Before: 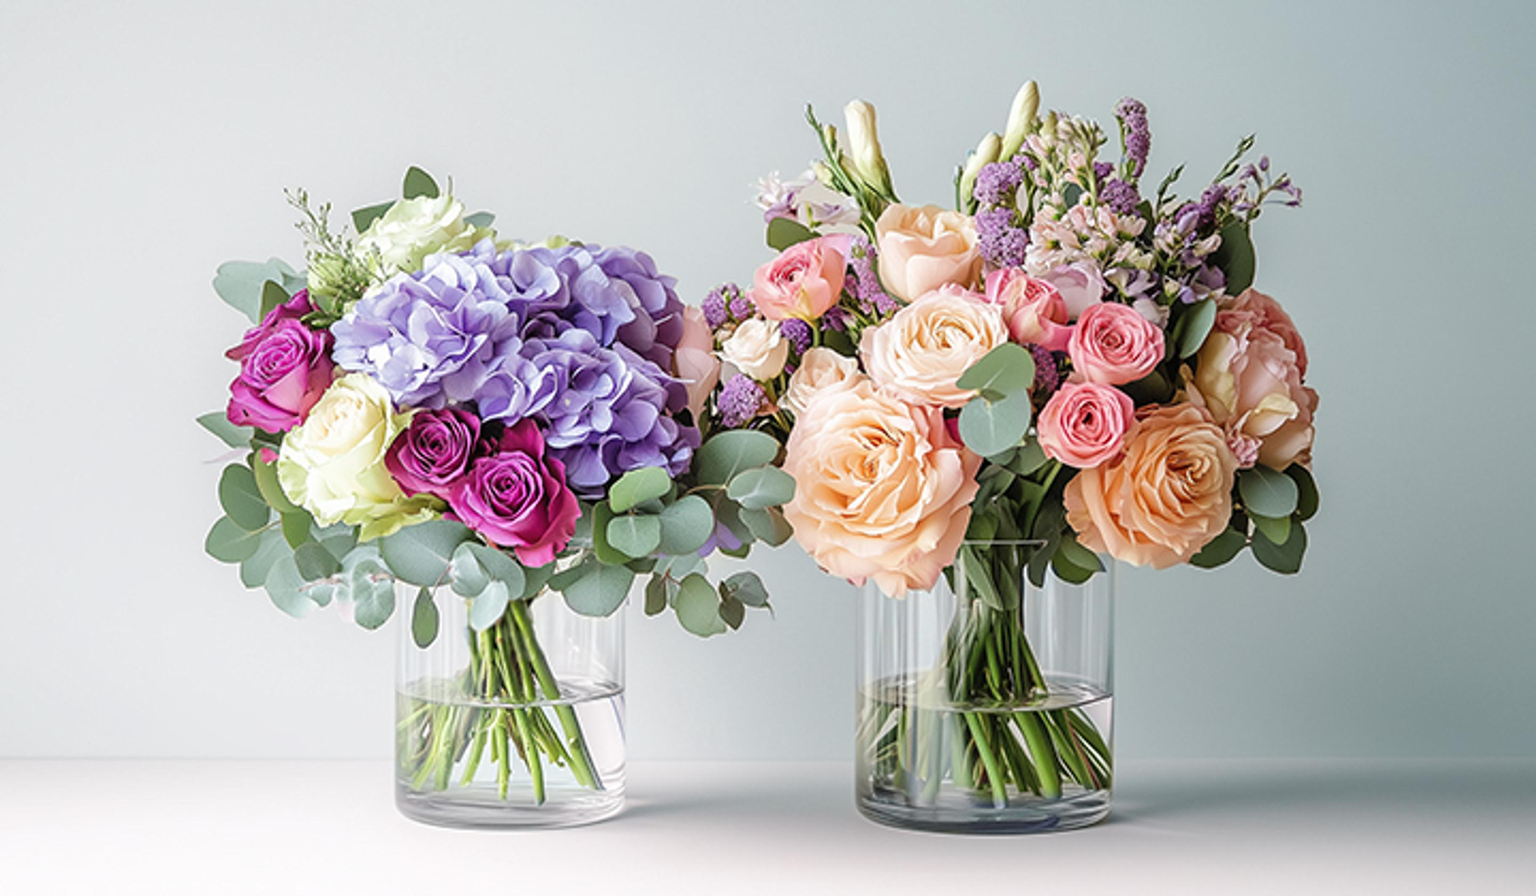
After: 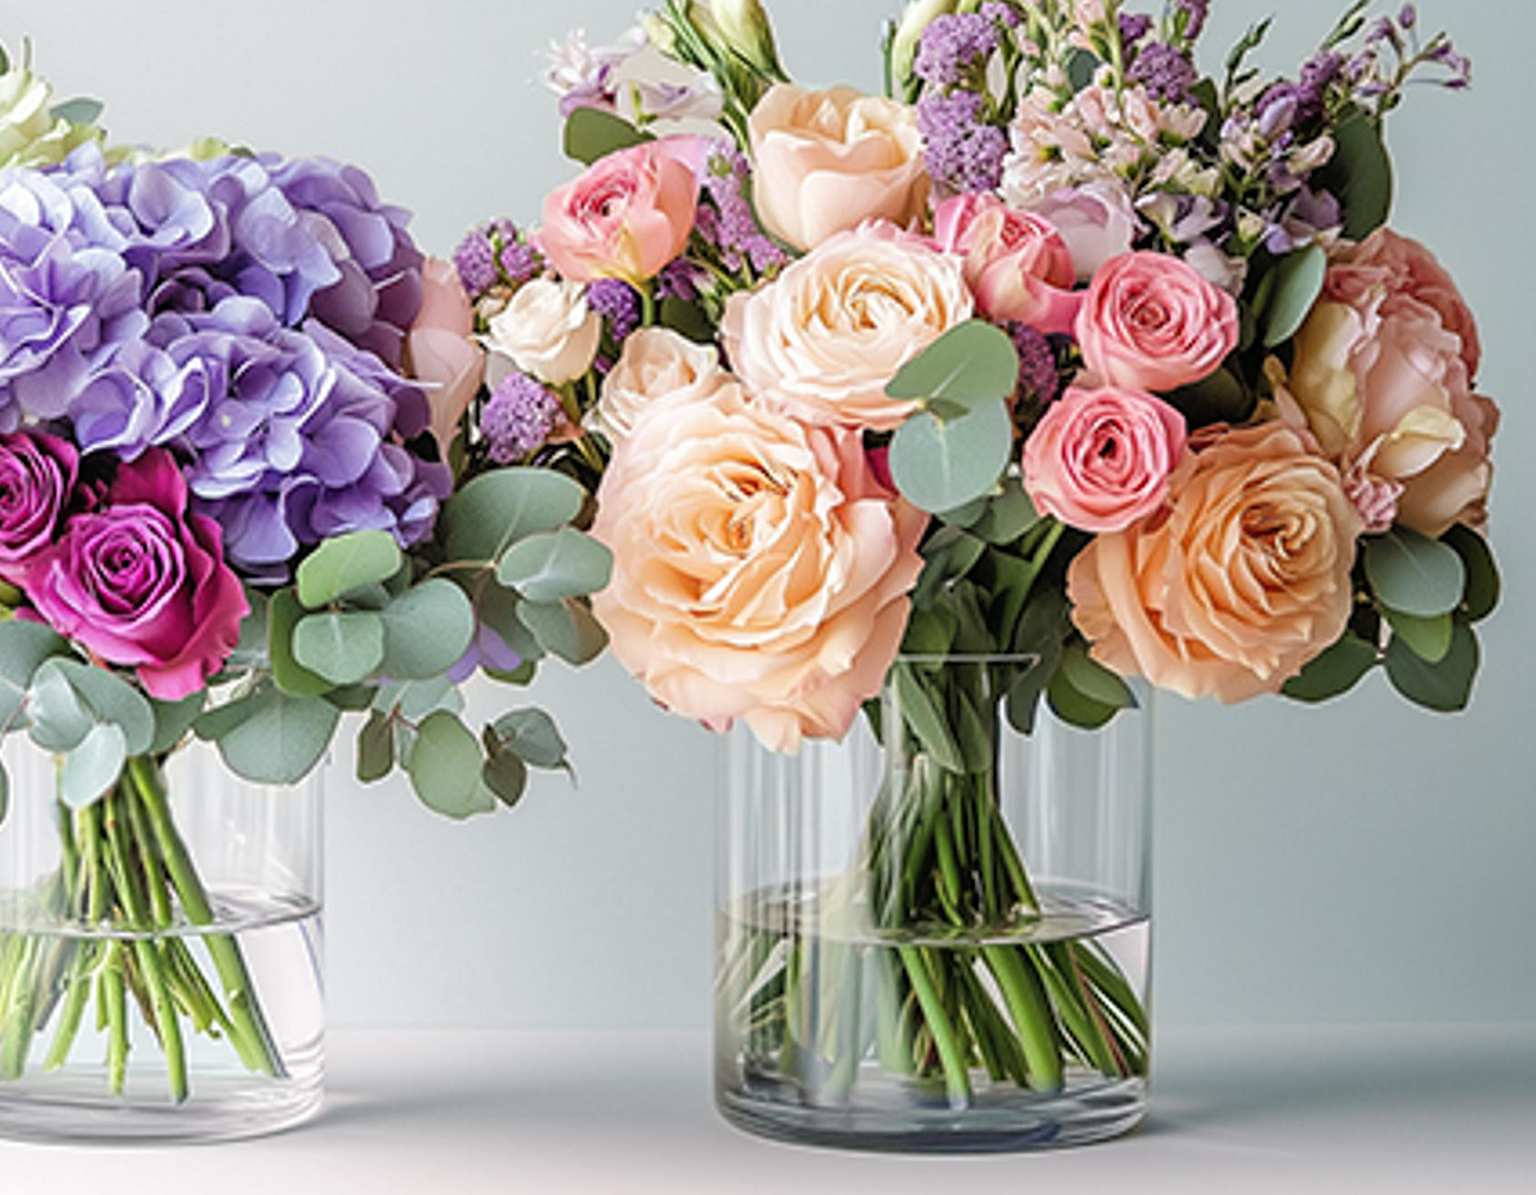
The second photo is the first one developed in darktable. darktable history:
tone equalizer: -8 EV -0.578 EV, edges refinement/feathering 500, mask exposure compensation -1.57 EV, preserve details no
crop and rotate: left 28.296%, top 17.244%, right 12.688%, bottom 4.03%
